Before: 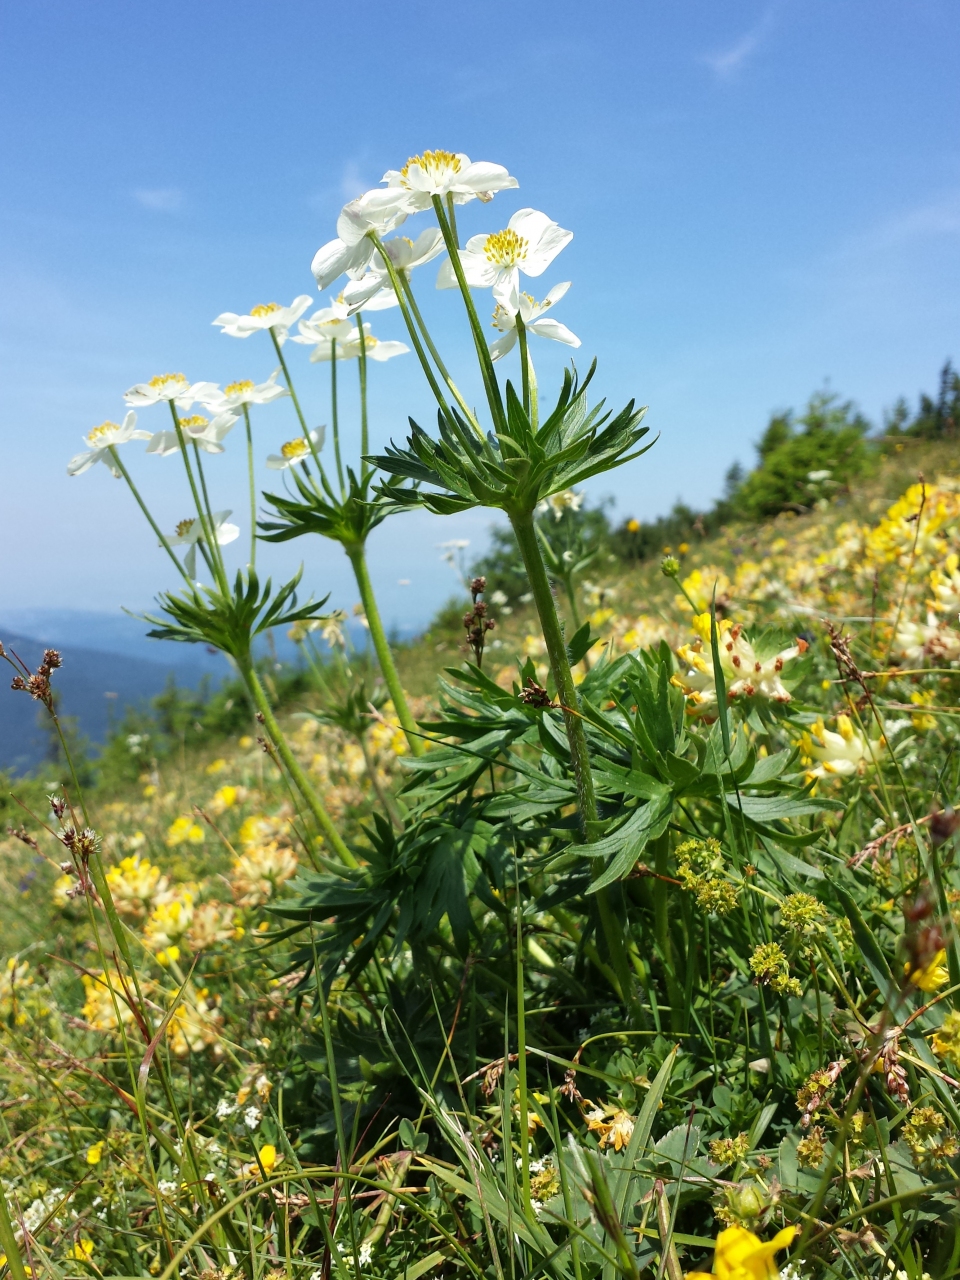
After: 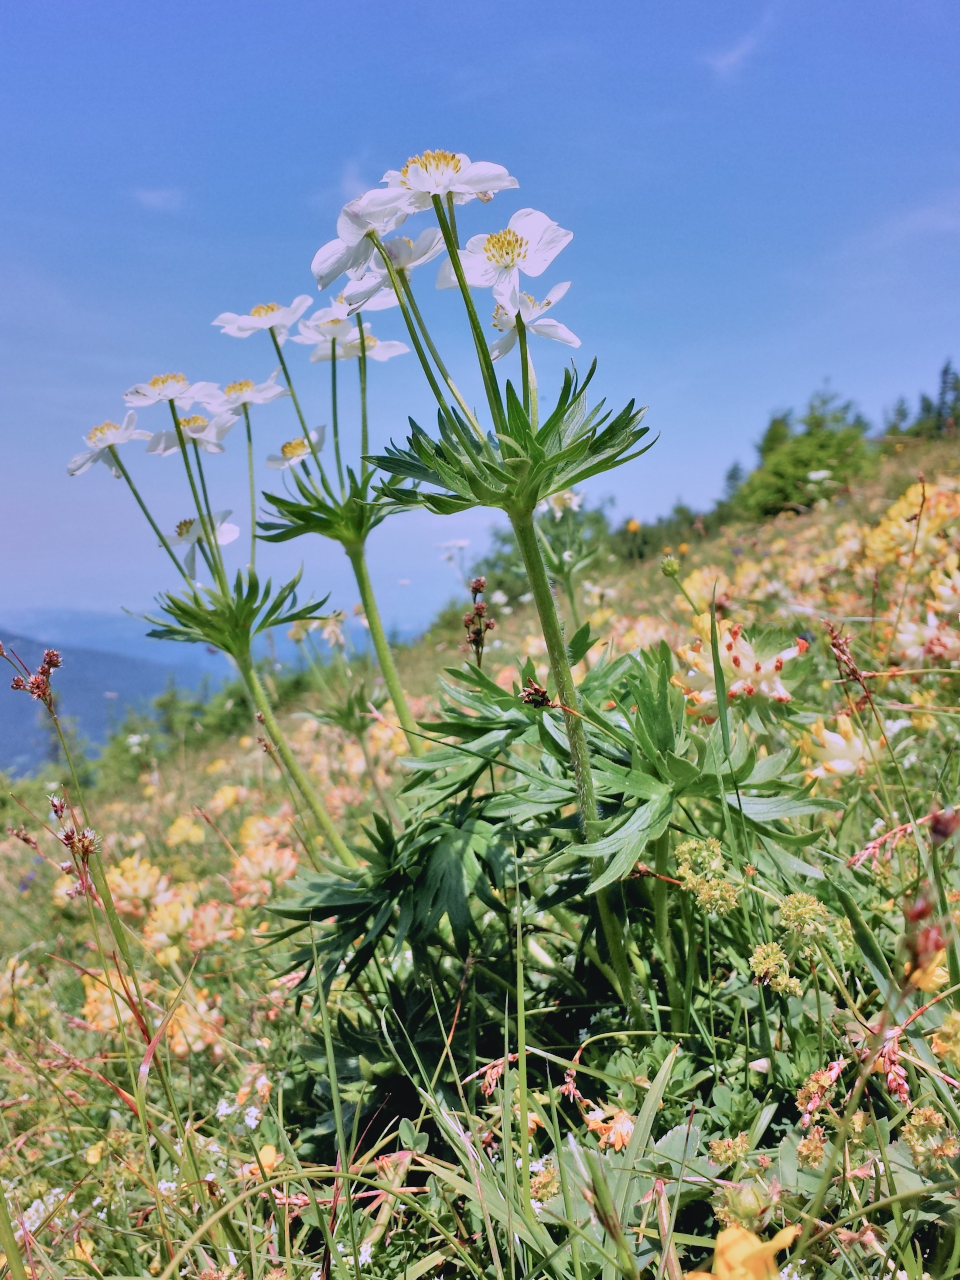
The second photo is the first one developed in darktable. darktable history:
tone equalizer: -7 EV 0.15 EV, -6 EV 0.6 EV, -5 EV 1.15 EV, -4 EV 1.33 EV, -3 EV 1.15 EV, -2 EV 0.6 EV, -1 EV 0.15 EV, mask exposure compensation -0.5 EV
tone curve: curves: ch0 [(0, 0.01) (0.037, 0.032) (0.131, 0.108) (0.275, 0.258) (0.483, 0.512) (0.61, 0.661) (0.696, 0.742) (0.792, 0.834) (0.911, 0.936) (0.997, 0.995)]; ch1 [(0, 0) (0.308, 0.29) (0.425, 0.411) (0.503, 0.502) (0.529, 0.543) (0.683, 0.706) (0.746, 0.77) (1, 1)]; ch2 [(0, 0) (0.225, 0.214) (0.334, 0.339) (0.401, 0.415) (0.485, 0.487) (0.502, 0.502) (0.525, 0.523) (0.545, 0.552) (0.587, 0.61) (0.636, 0.654) (0.711, 0.729) (0.845, 0.855) (0.998, 0.977)], color space Lab, independent channels, preserve colors none
filmic rgb: middle gray luminance 18.42%, black relative exposure -9 EV, white relative exposure 3.75 EV, threshold 6 EV, target black luminance 0%, hardness 4.85, latitude 67.35%, contrast 0.955, highlights saturation mix 20%, shadows ↔ highlights balance 21.36%, add noise in highlights 0, preserve chrominance luminance Y, color science v3 (2019), use custom middle-gray values true, iterations of high-quality reconstruction 0, contrast in highlights soft, enable highlight reconstruction true
shadows and highlights: radius 108.52, shadows 44.07, highlights -67.8, low approximation 0.01, soften with gaussian
color correction: highlights a* 15.03, highlights b* -25.07
contrast brightness saturation: contrast -0.1, saturation -0.1
